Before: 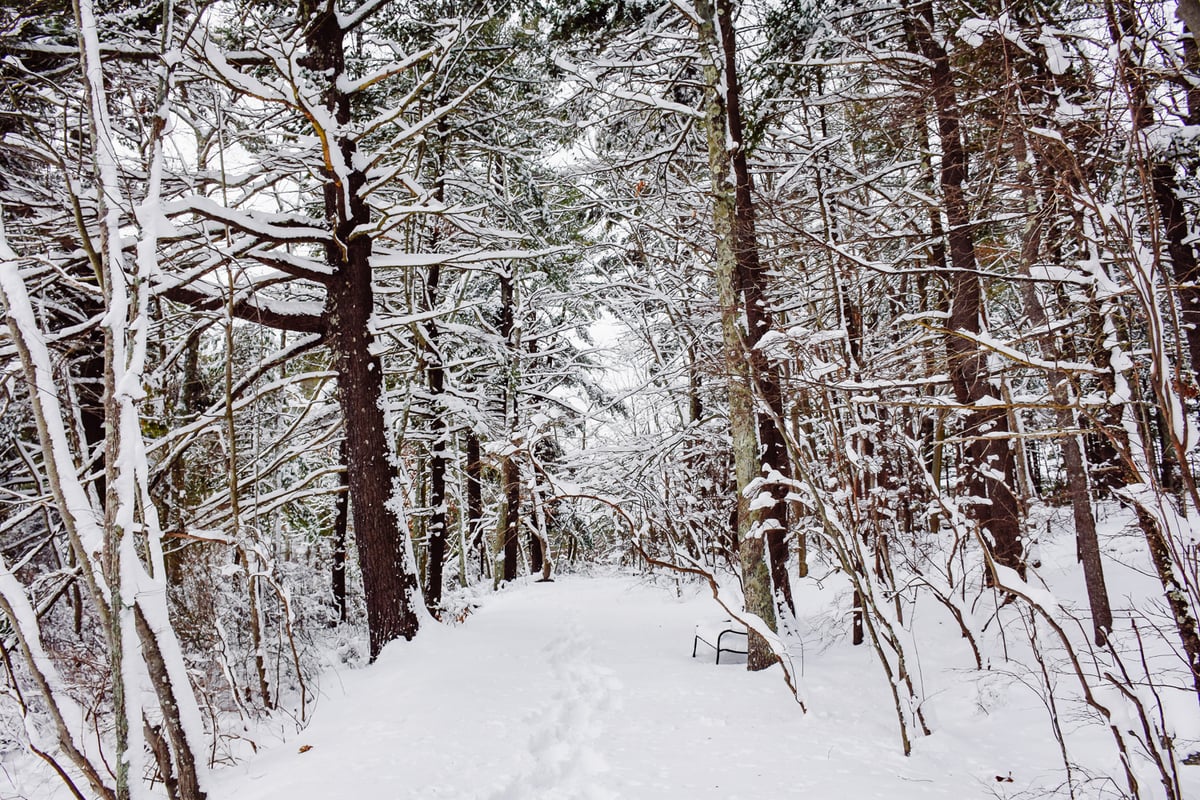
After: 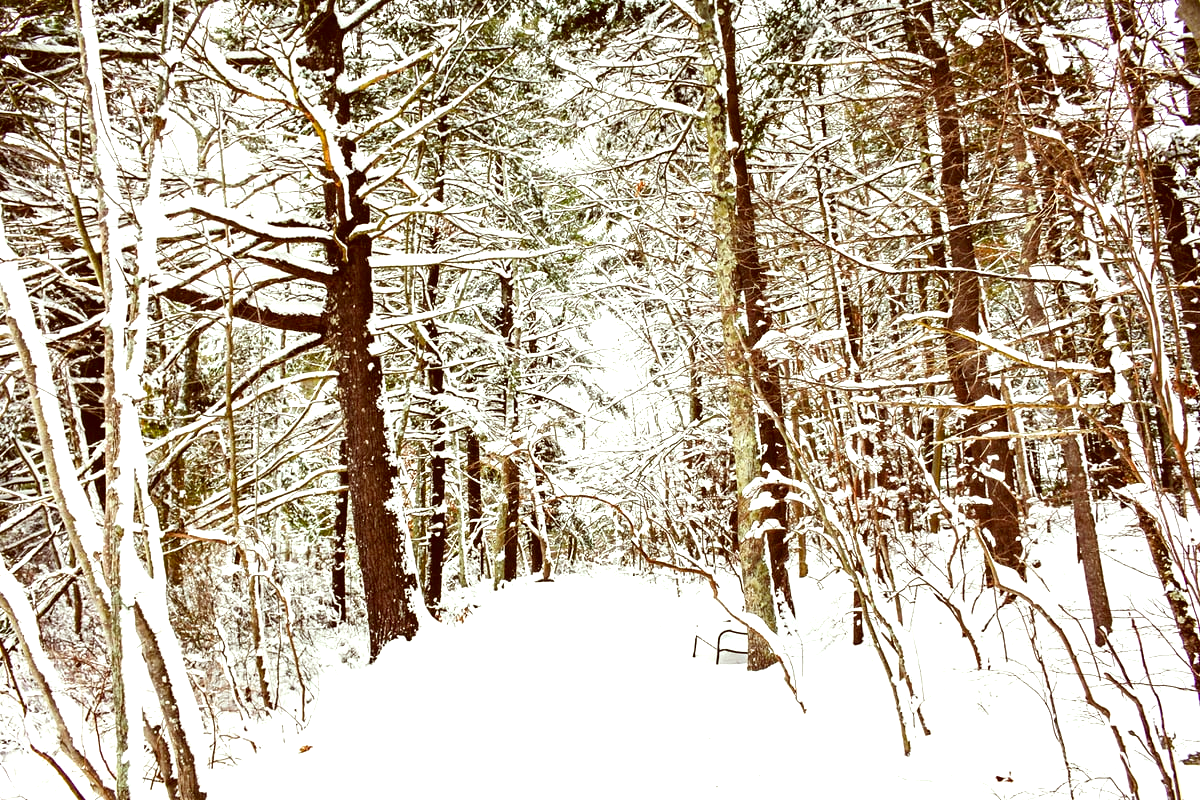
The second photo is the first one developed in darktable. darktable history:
exposure: black level correction 0.001, exposure 1.039 EV, compensate highlight preservation false
color correction: highlights a* -5.53, highlights b* 9.8, shadows a* 9.22, shadows b* 24.47
